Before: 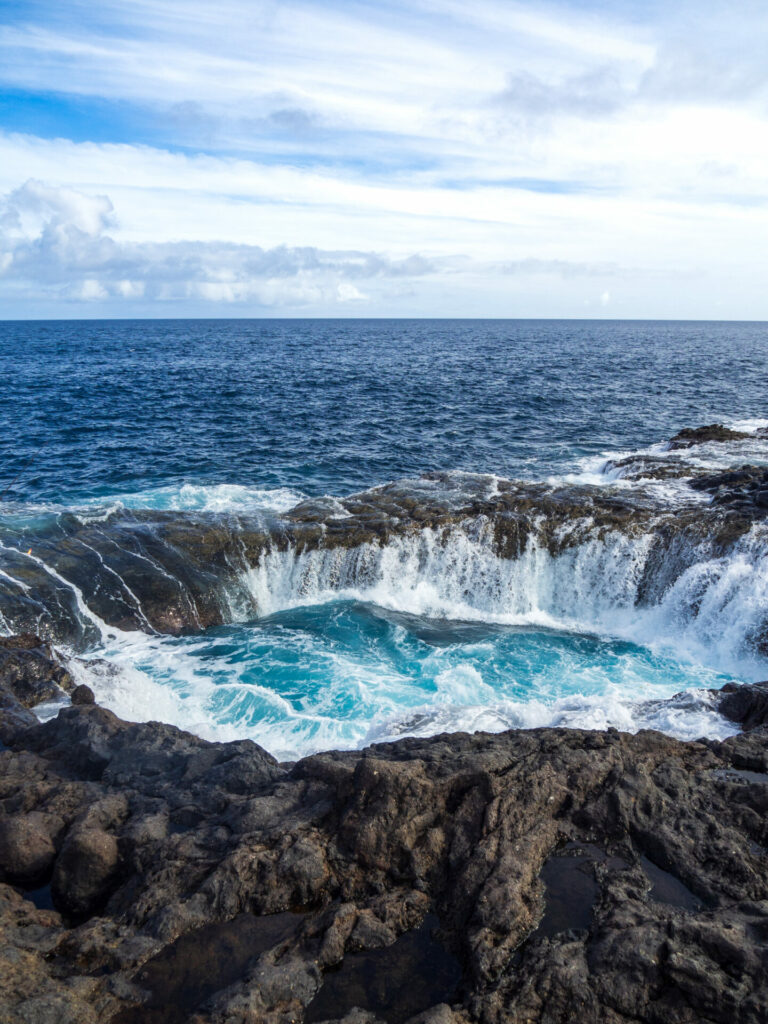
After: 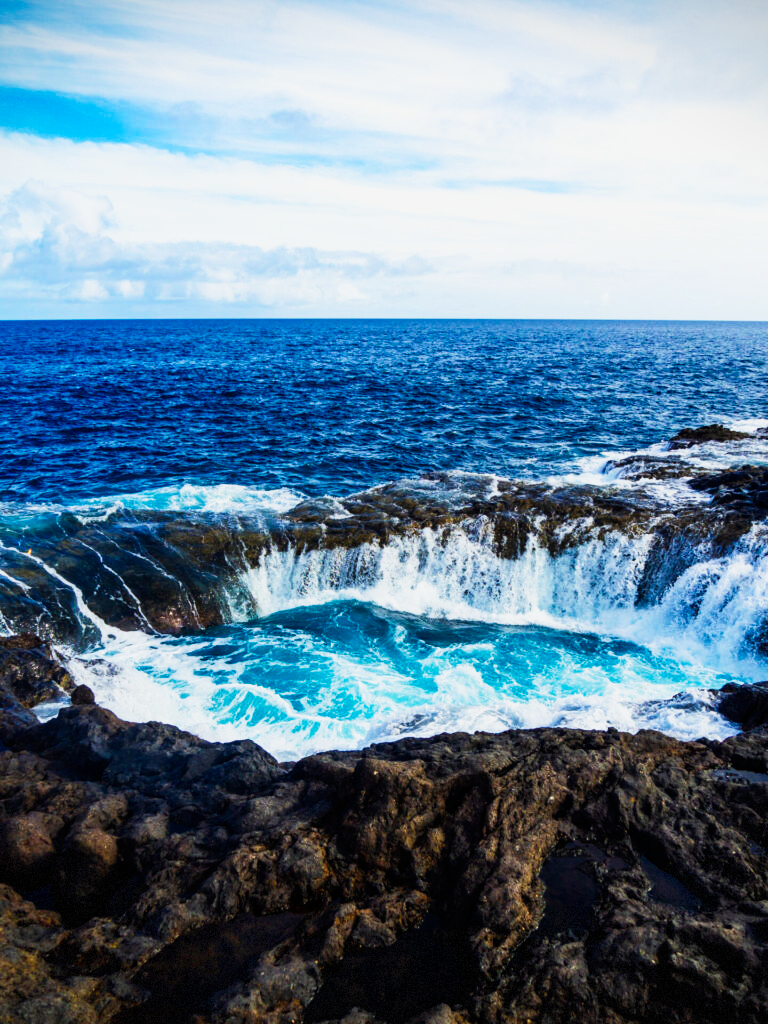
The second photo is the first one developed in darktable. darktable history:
vignetting: fall-off start 100%, fall-off radius 71%, brightness -0.434, saturation -0.2, width/height ratio 1.178, dithering 8-bit output, unbound false
velvia: strength 32%, mid-tones bias 0.2
sigmoid: contrast 1.93, skew 0.29, preserve hue 0%
